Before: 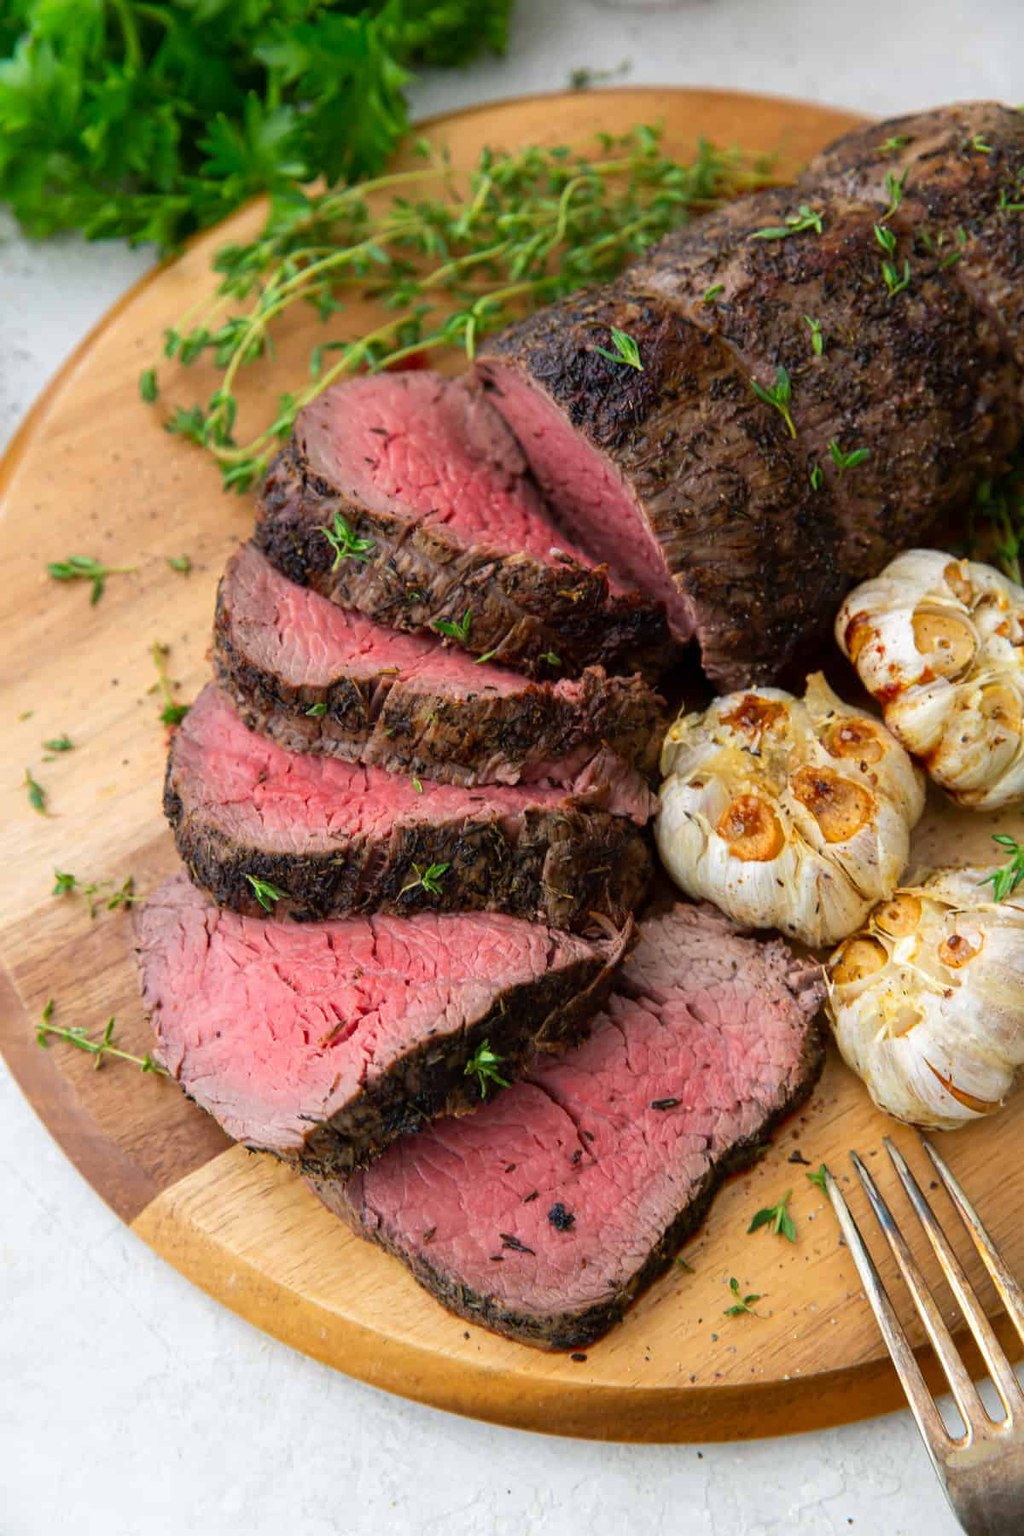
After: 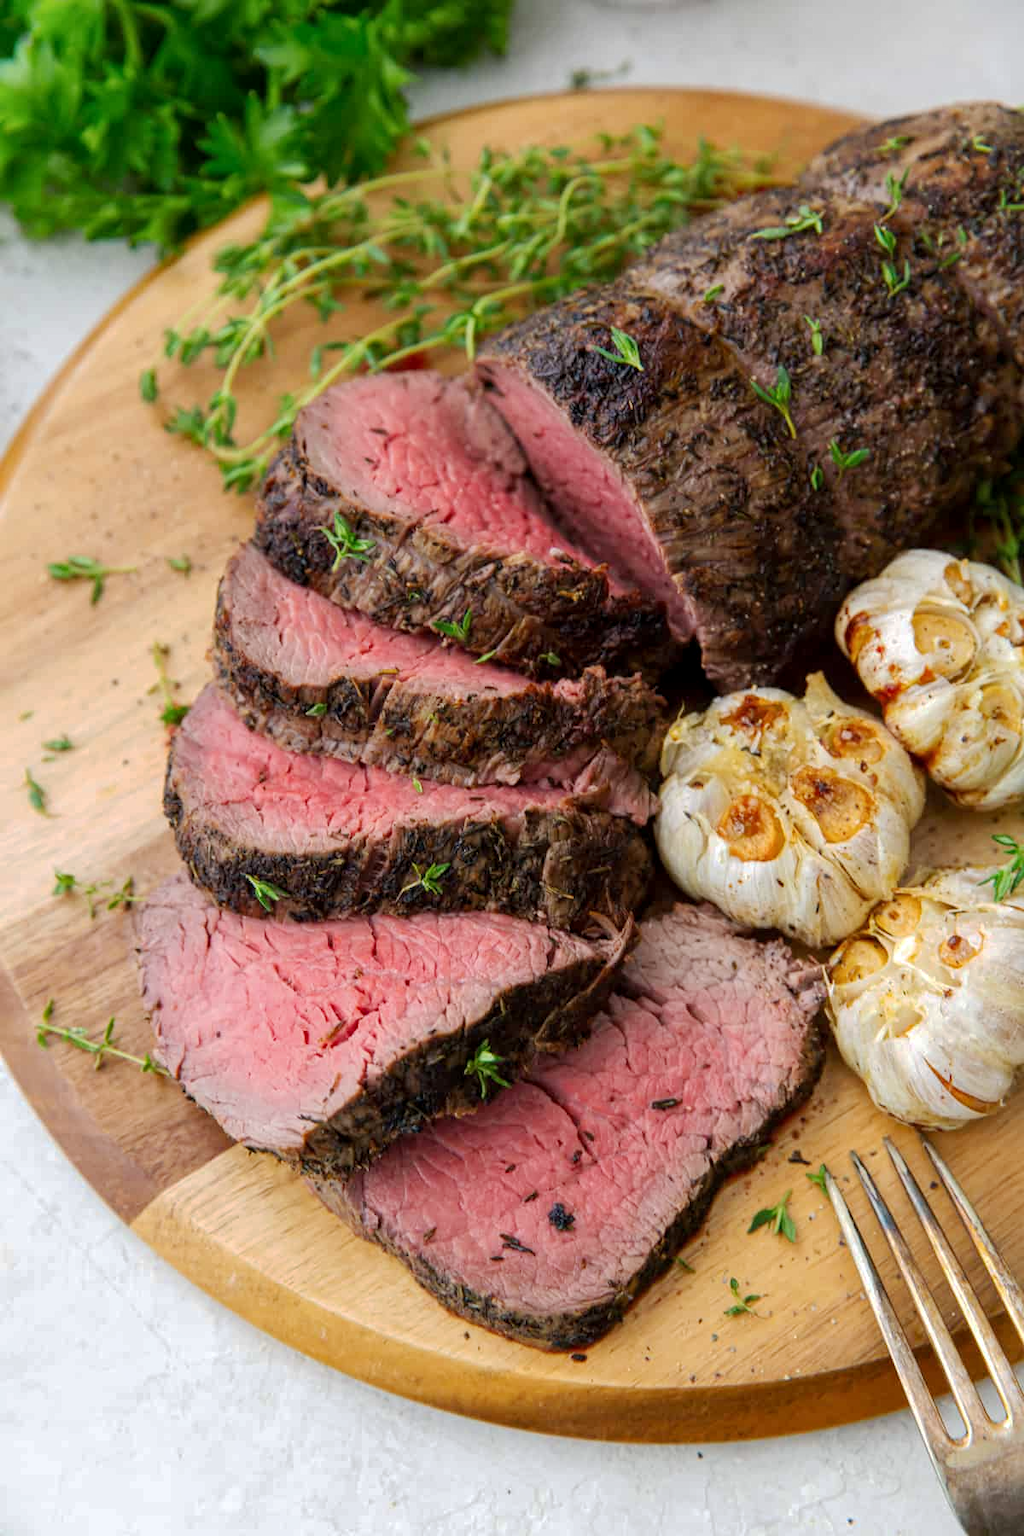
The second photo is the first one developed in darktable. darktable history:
local contrast: highlights 105%, shadows 98%, detail 119%, midtone range 0.2
base curve: curves: ch0 [(0, 0) (0.235, 0.266) (0.503, 0.496) (0.786, 0.72) (1, 1)], preserve colors none
